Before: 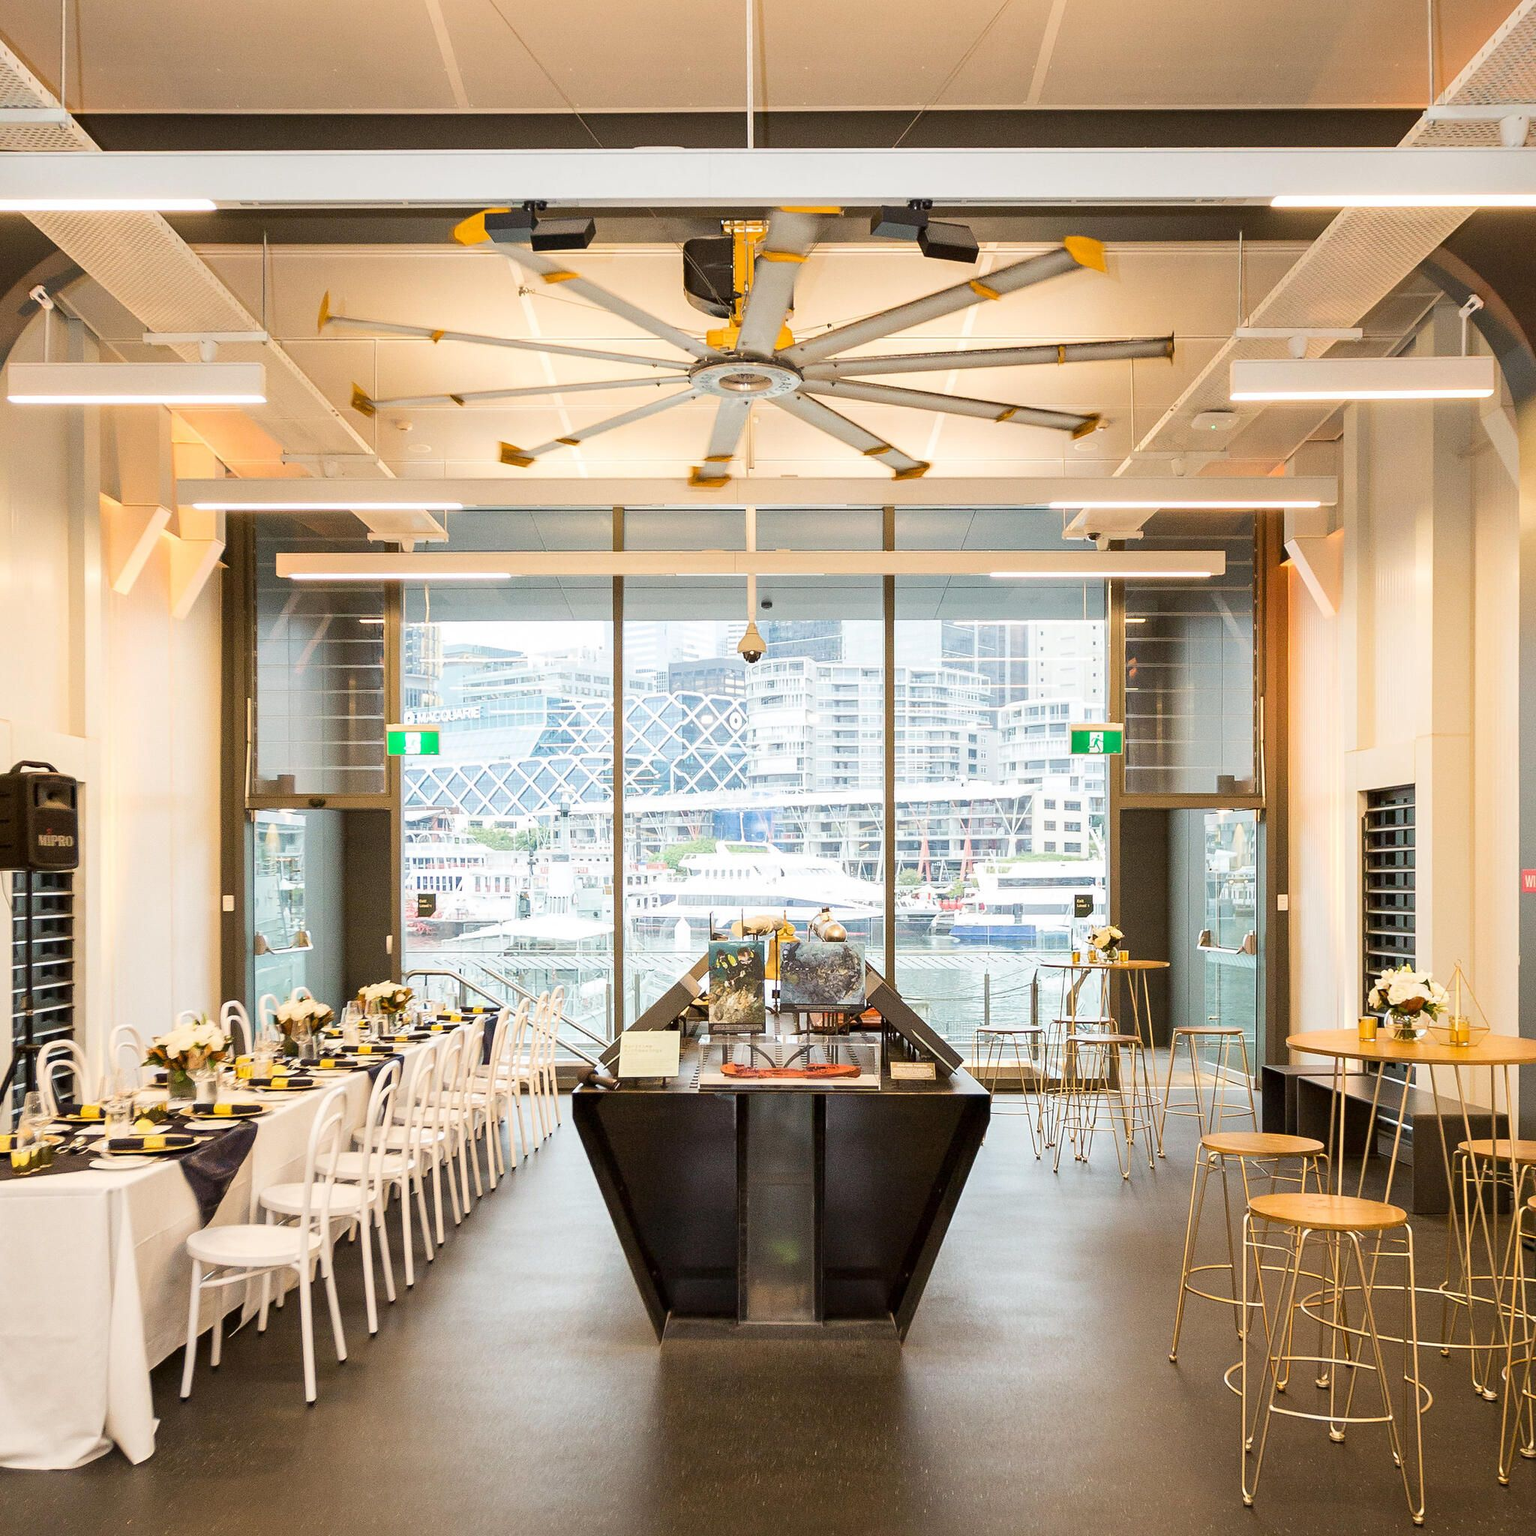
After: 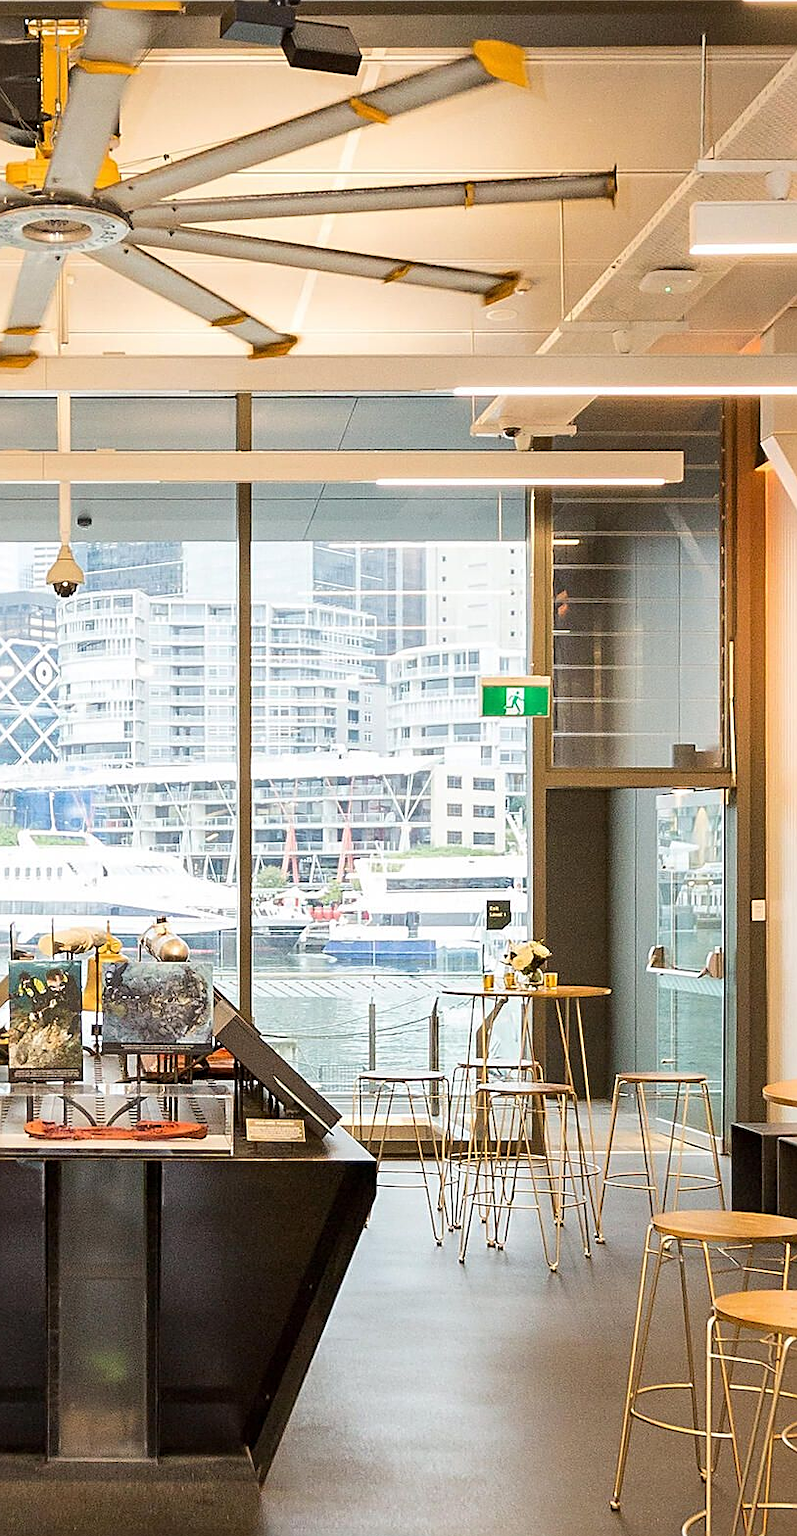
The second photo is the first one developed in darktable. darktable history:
sharpen: on, module defaults
crop: left 45.721%, top 13.393%, right 14.118%, bottom 10.01%
